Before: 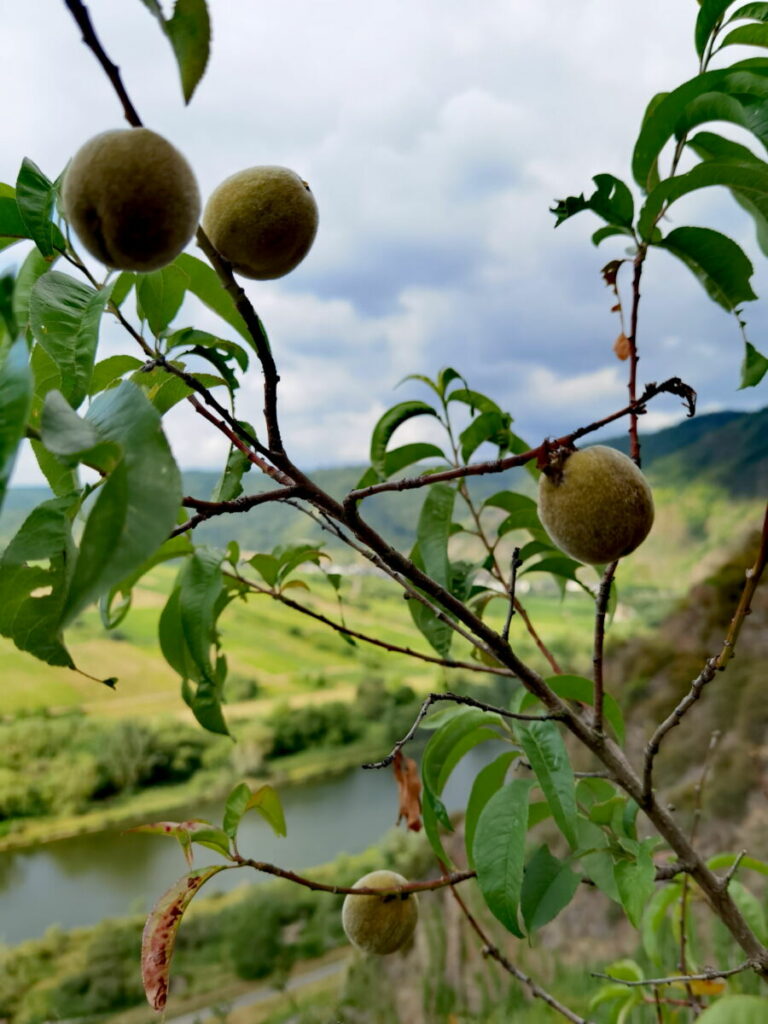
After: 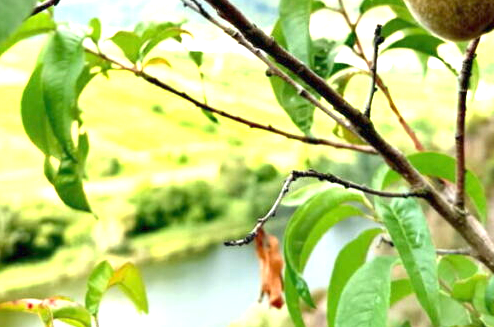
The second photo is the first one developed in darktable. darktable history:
exposure: black level correction 0, exposure 2.088 EV, compensate exposure bias true, compensate highlight preservation false
crop: left 18.091%, top 51.13%, right 17.525%, bottom 16.85%
